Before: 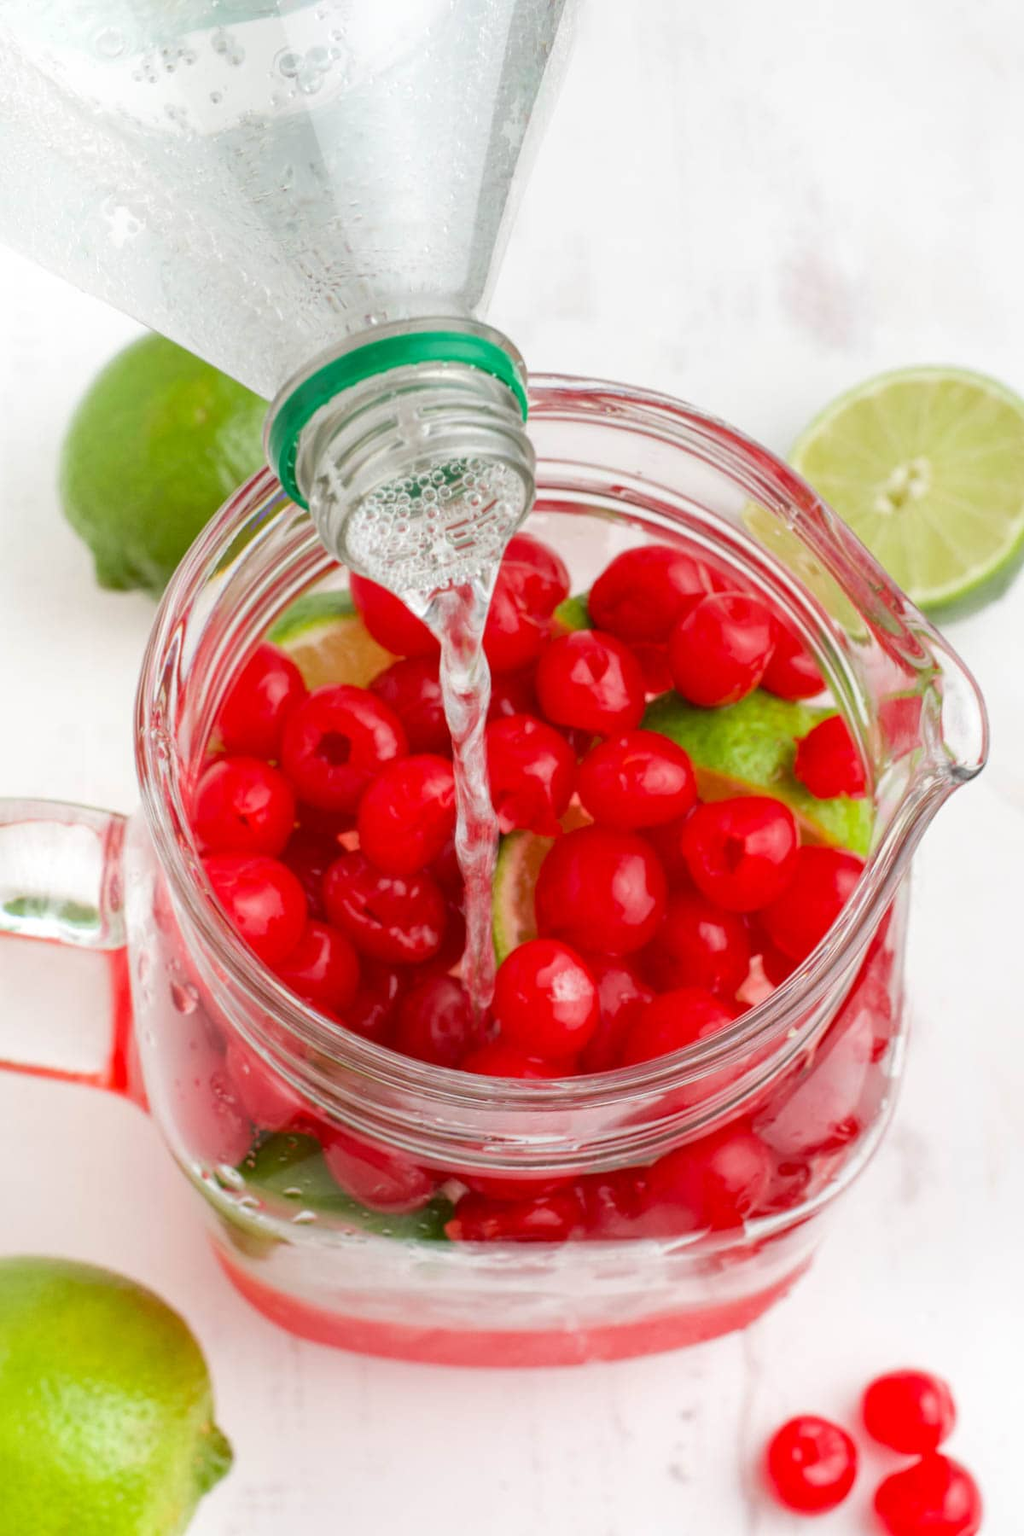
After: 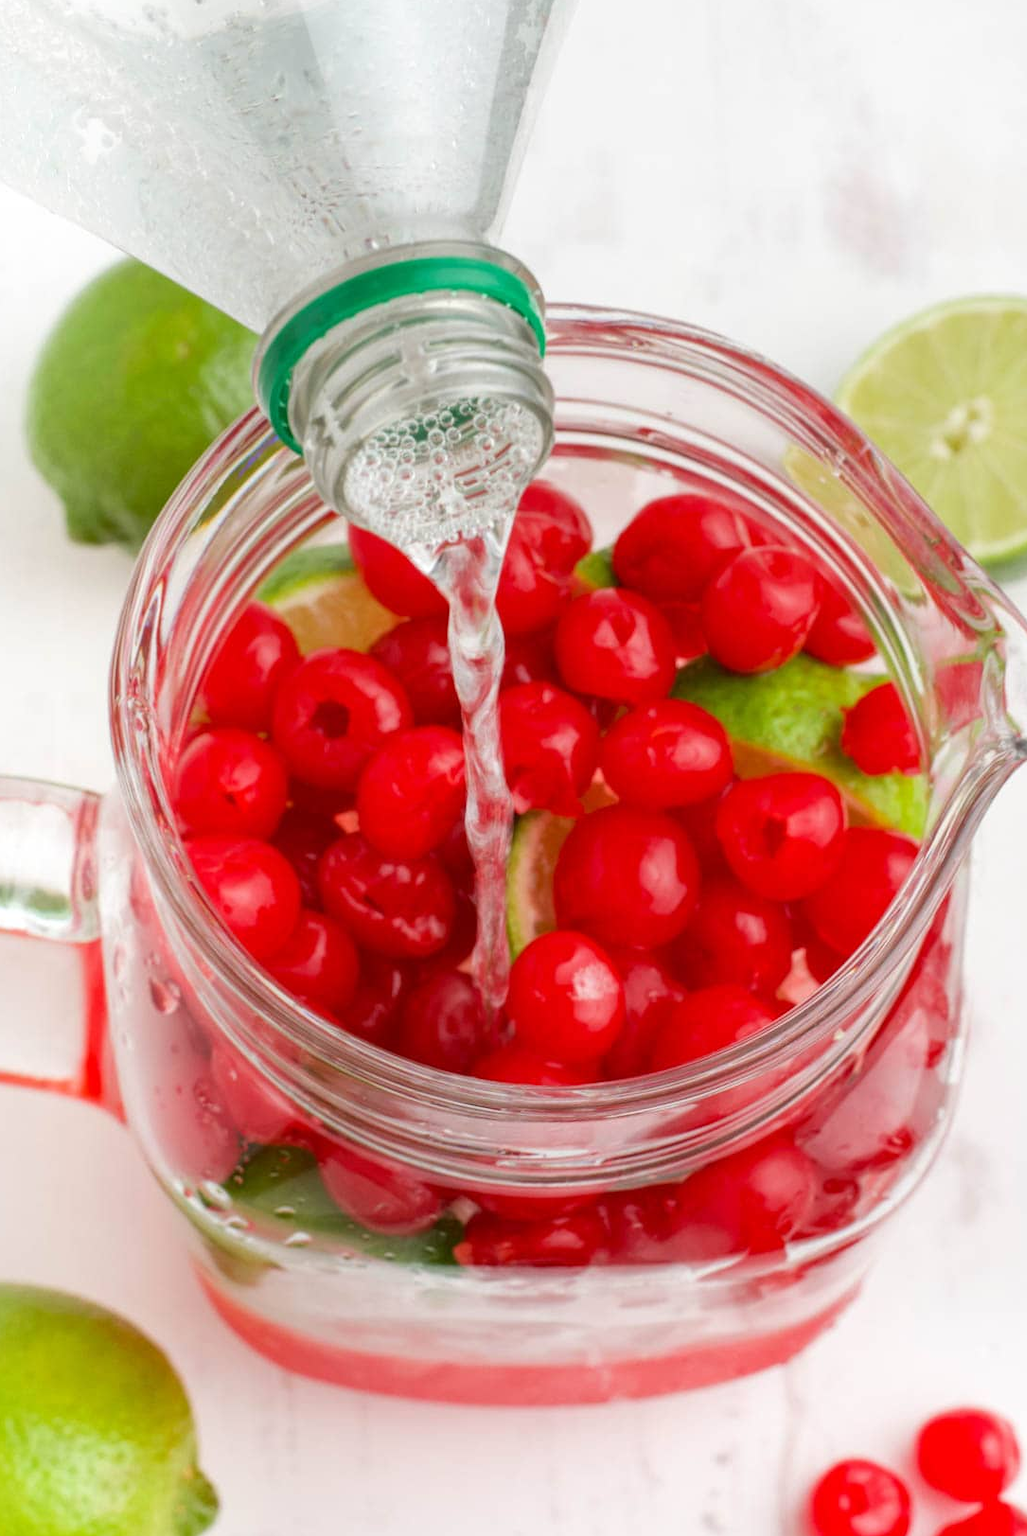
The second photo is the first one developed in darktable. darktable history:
crop: left 3.531%, top 6.505%, right 5.951%, bottom 3.3%
